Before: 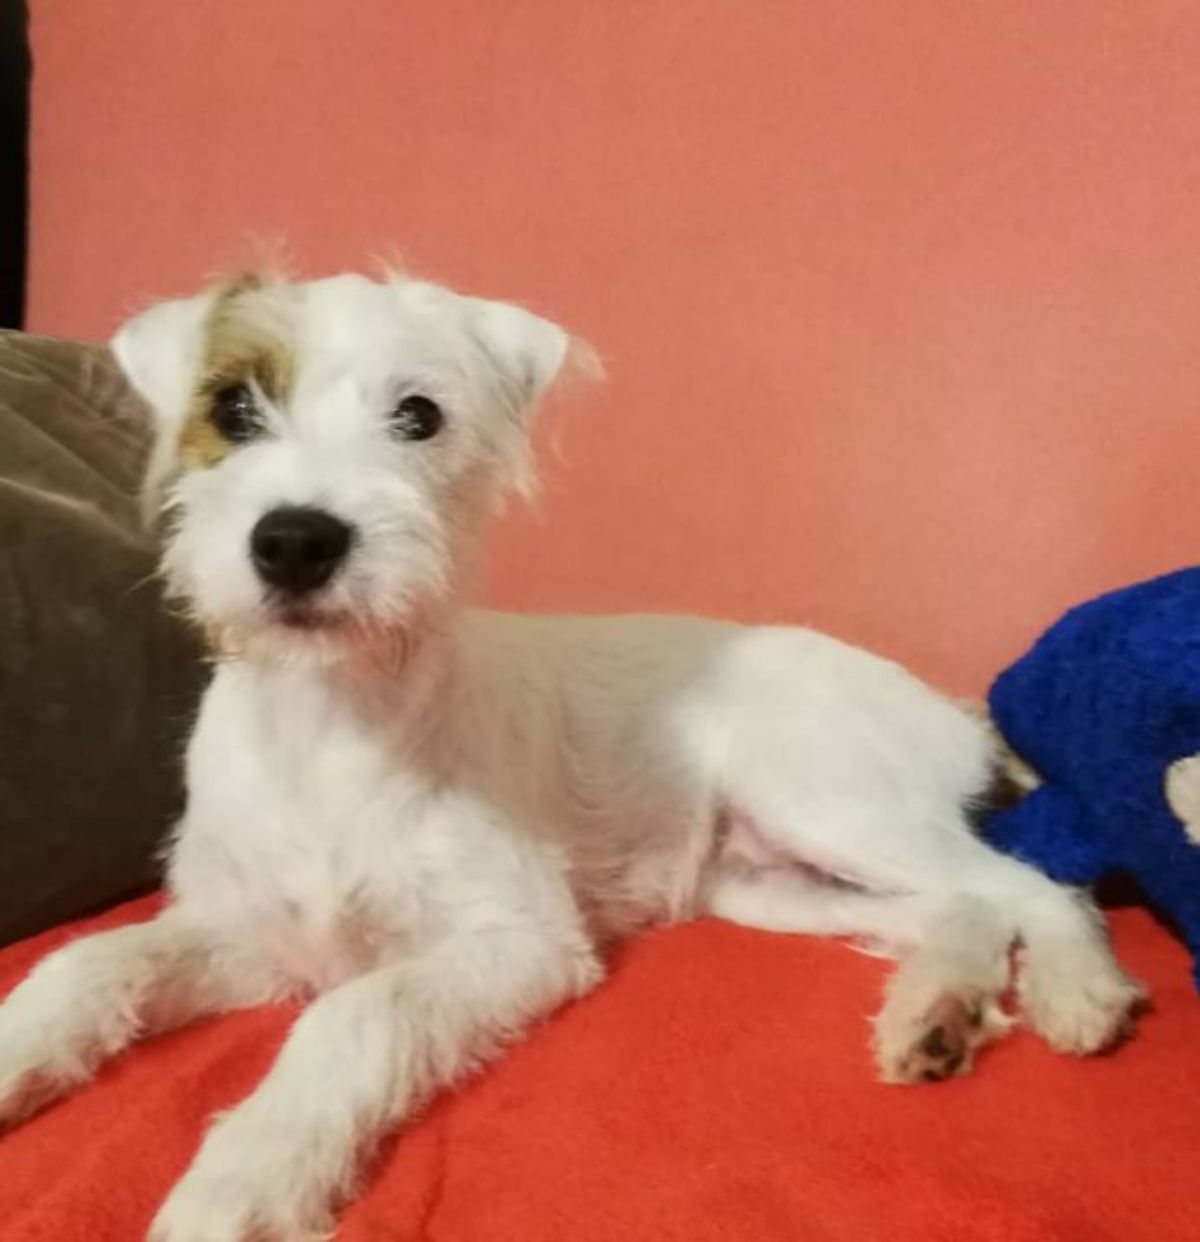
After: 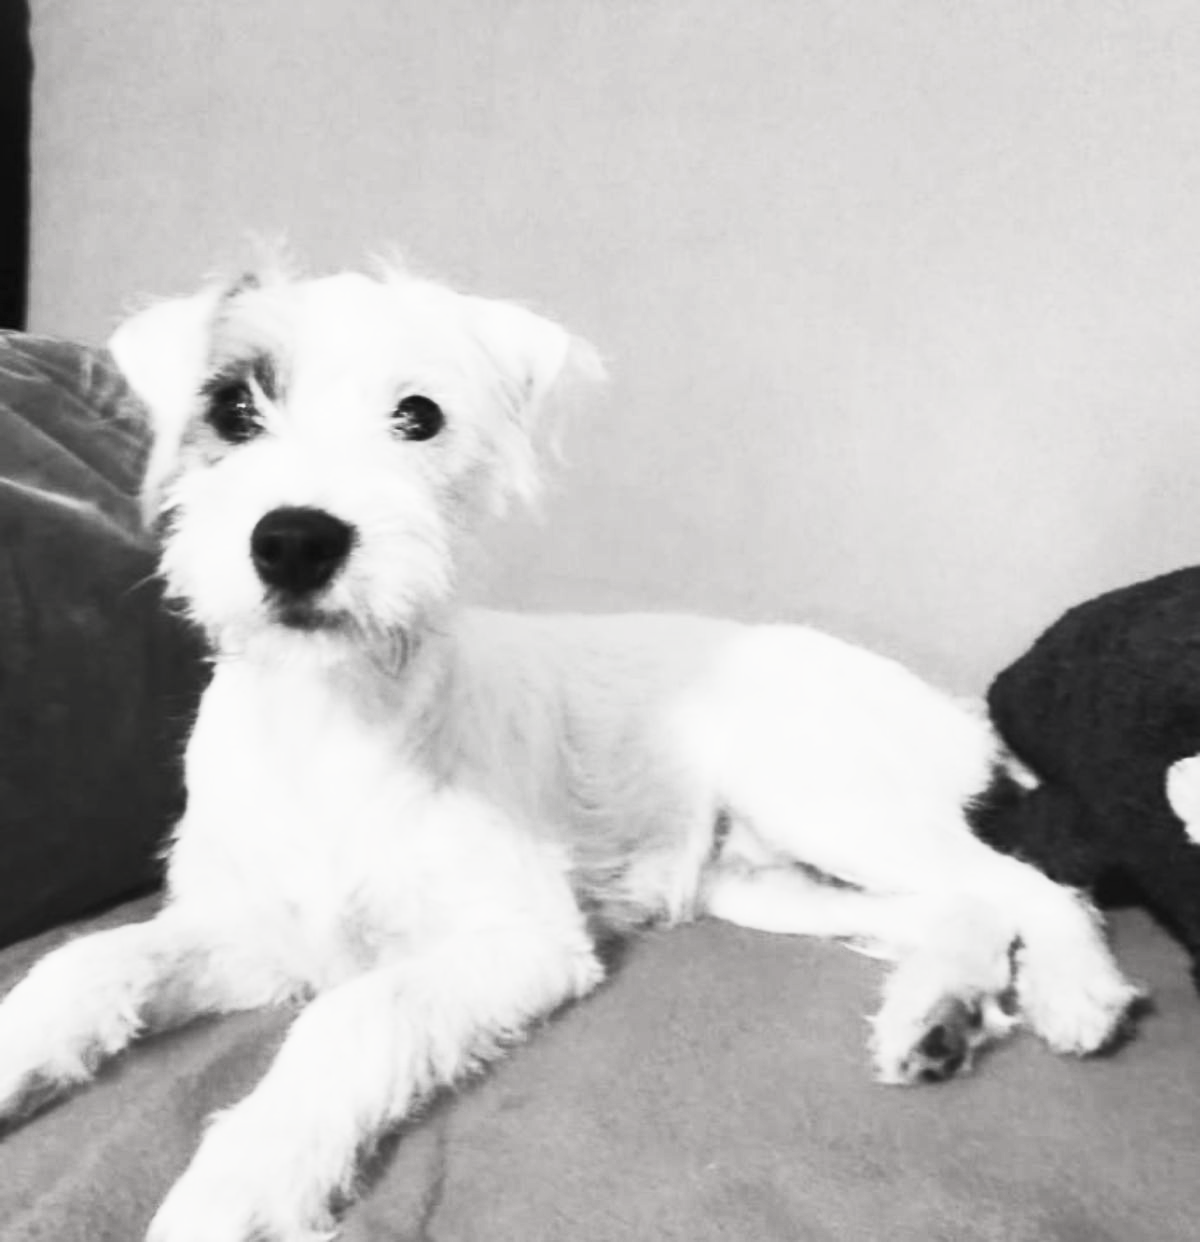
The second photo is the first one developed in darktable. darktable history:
contrast brightness saturation: contrast 0.547, brightness 0.464, saturation -0.982
